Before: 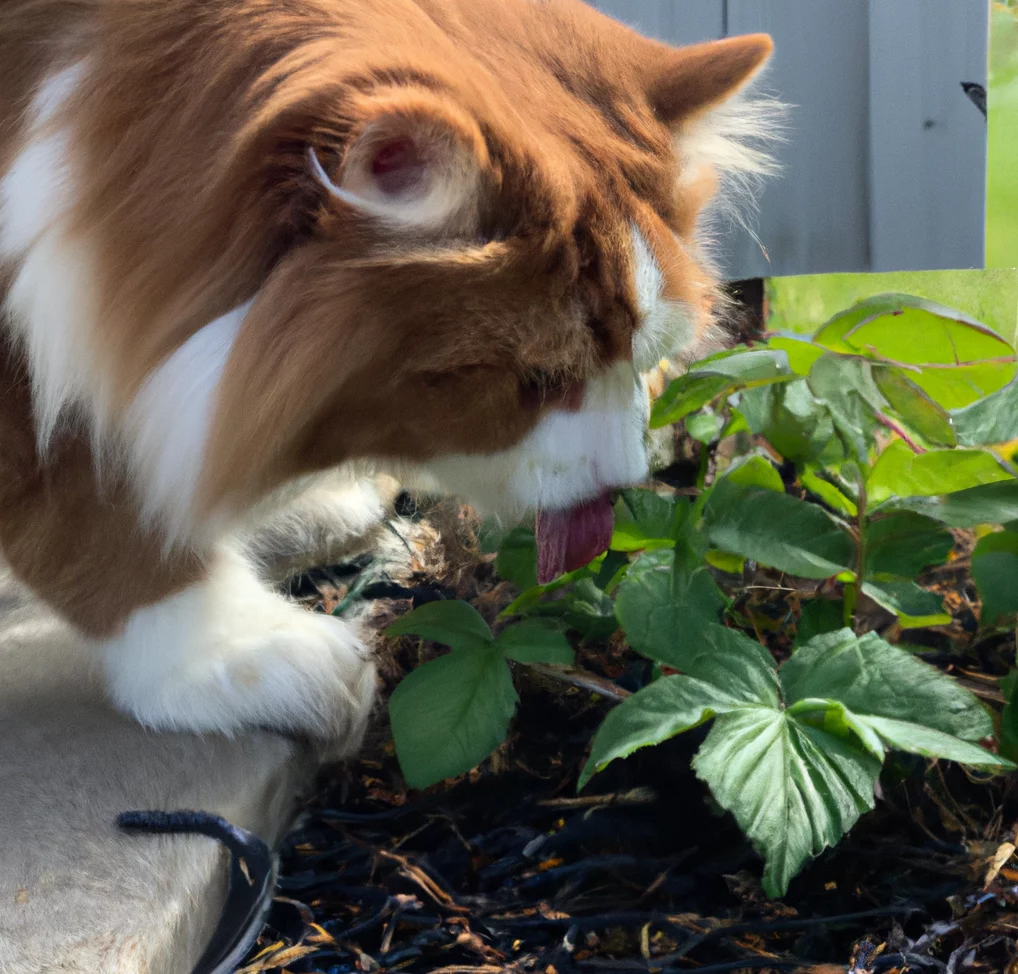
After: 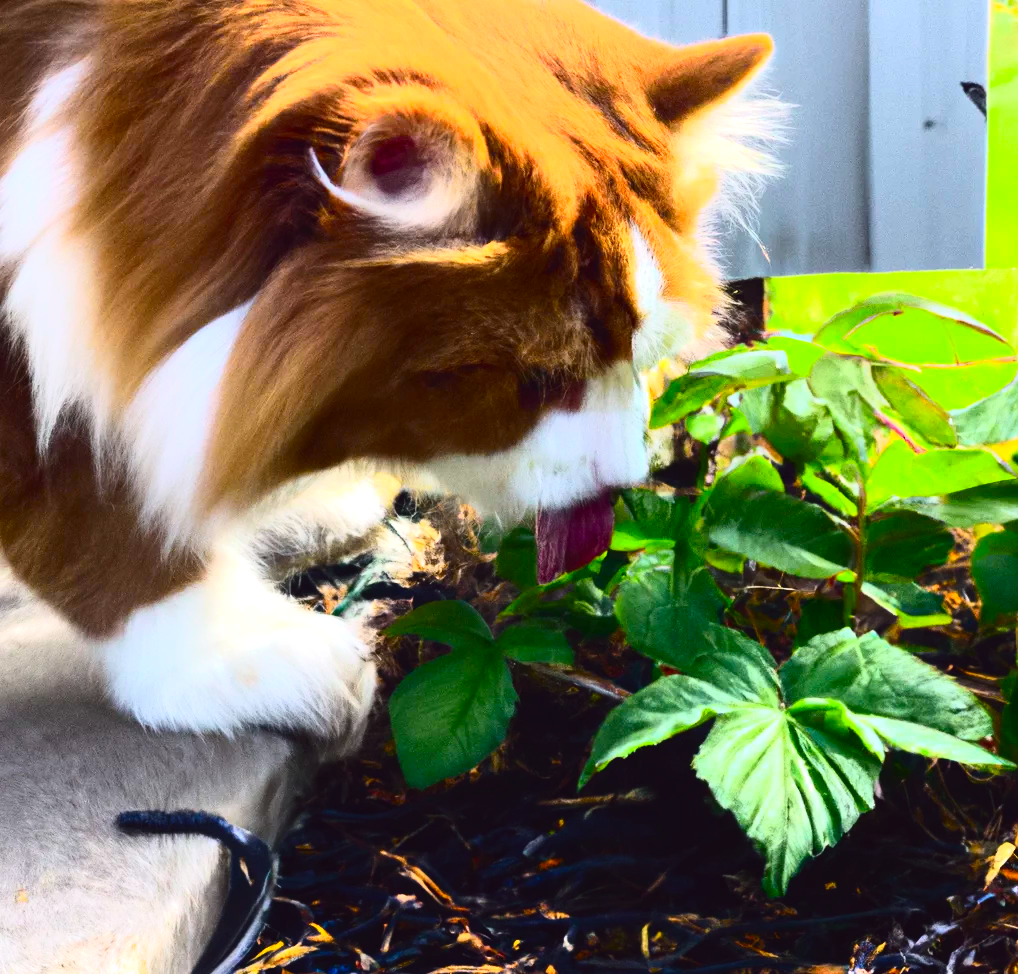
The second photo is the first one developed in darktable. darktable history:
exposure: exposure 0.566 EV, compensate highlight preservation false
tone curve: curves: ch0 [(0, 0.031) (0.145, 0.106) (0.319, 0.269) (0.495, 0.544) (0.707, 0.833) (0.859, 0.931) (1, 0.967)]; ch1 [(0, 0) (0.279, 0.218) (0.424, 0.411) (0.495, 0.504) (0.538, 0.55) (0.578, 0.595) (0.707, 0.778) (1, 1)]; ch2 [(0, 0) (0.125, 0.089) (0.353, 0.329) (0.436, 0.432) (0.552, 0.554) (0.615, 0.674) (1, 1)], color space Lab, independent channels, preserve colors none
color balance: lift [1, 1.001, 0.999, 1.001], gamma [1, 1.004, 1.007, 0.993], gain [1, 0.991, 0.987, 1.013], contrast 10%, output saturation 120%
